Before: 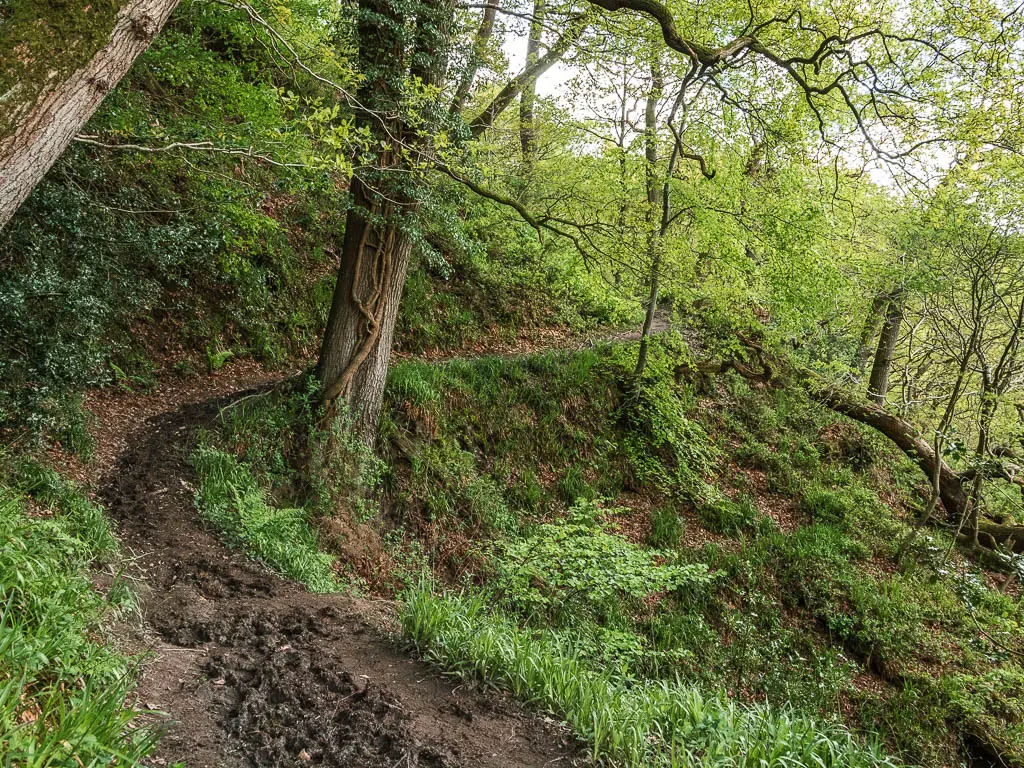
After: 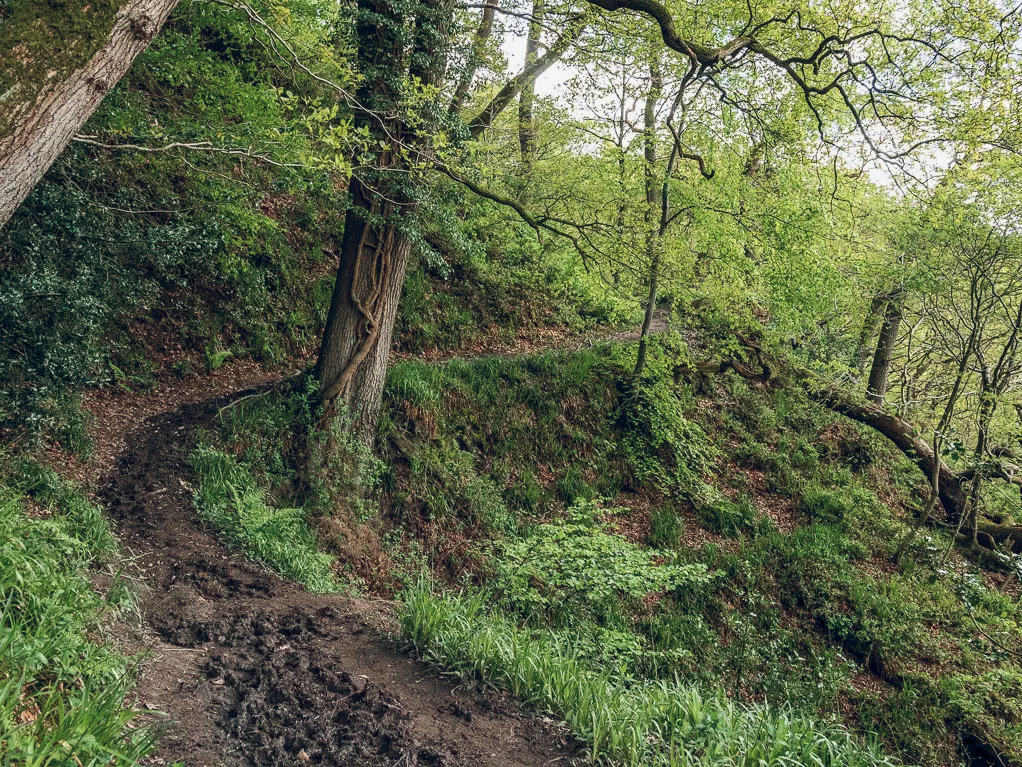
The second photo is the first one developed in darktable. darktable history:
crop: left 0.19%
exposure: black level correction 0.001, exposure -0.124 EV, compensate highlight preservation false
color balance rgb: power › hue 72.17°, global offset › chroma 0.137%, global offset › hue 253.06°, perceptual saturation grading › global saturation -11.778%, global vibrance 20%
